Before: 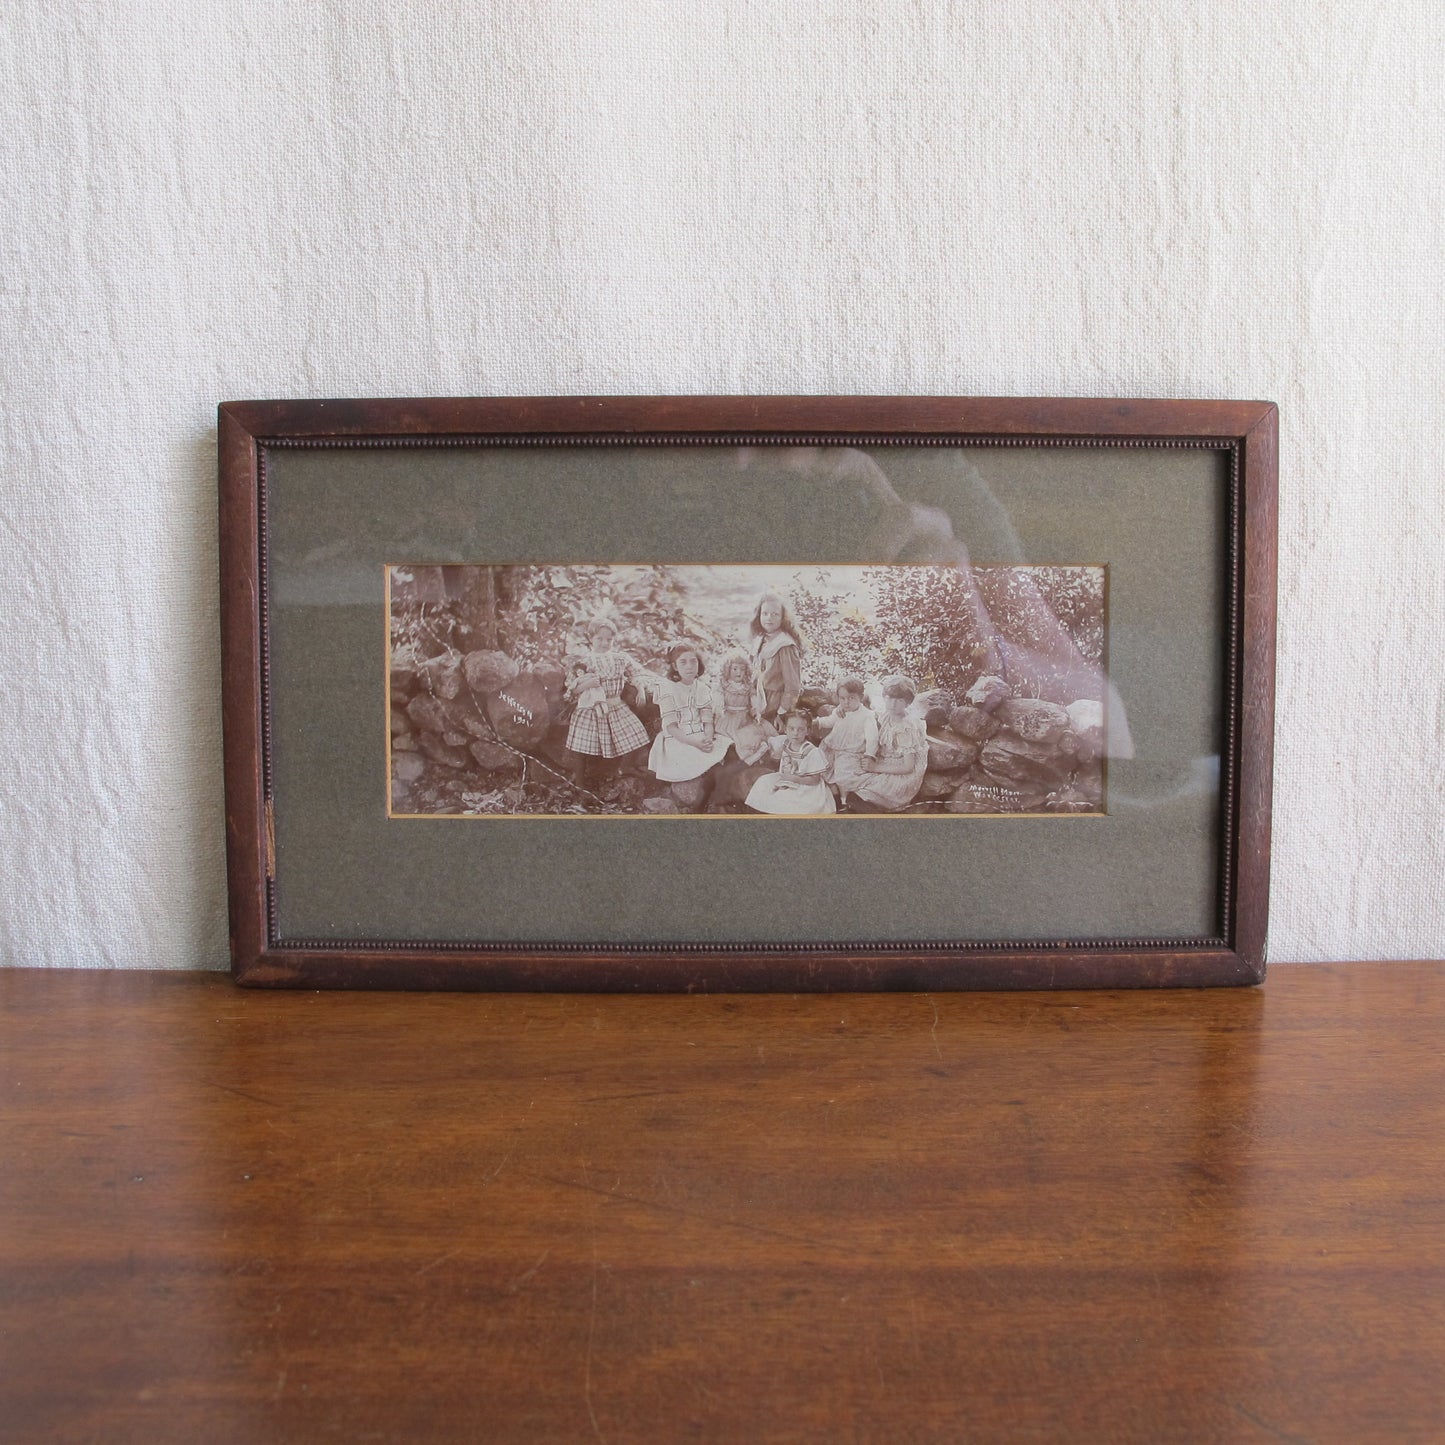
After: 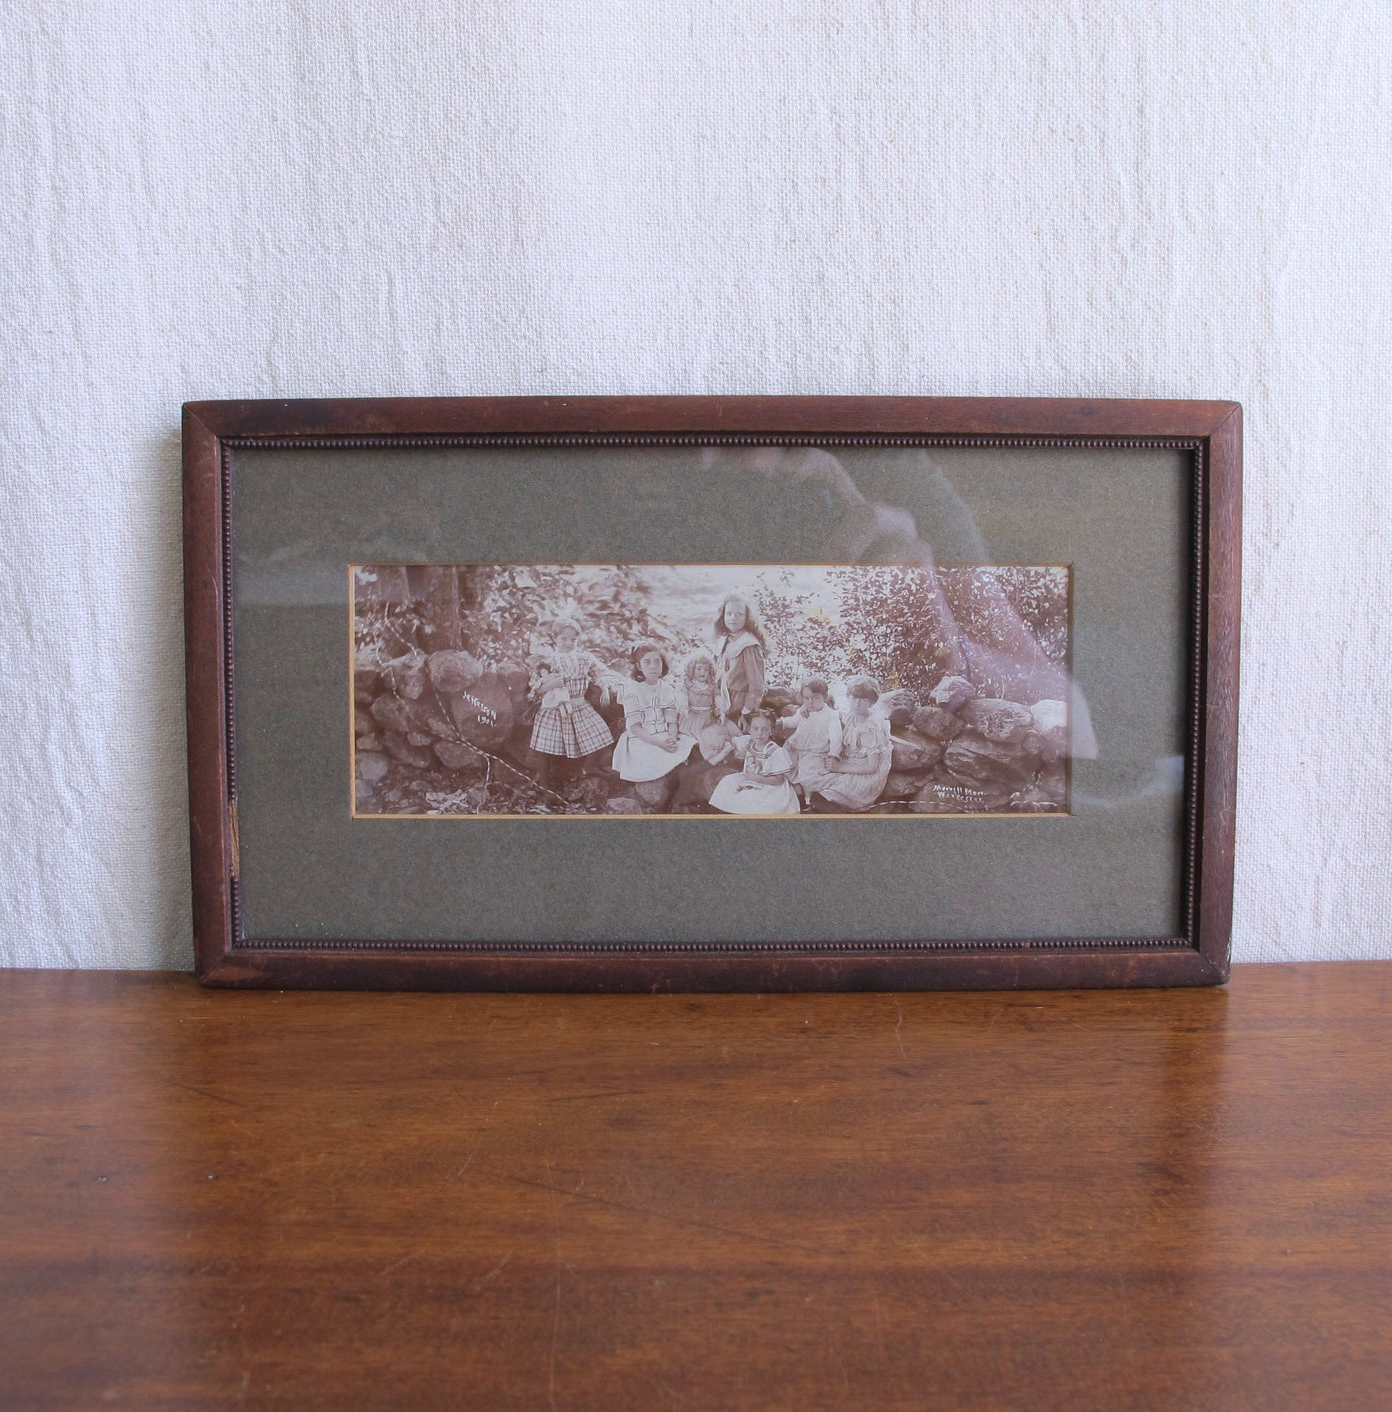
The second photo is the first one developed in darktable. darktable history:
crop and rotate: left 2.536%, right 1.107%, bottom 2.246%
color calibration: illuminant as shot in camera, x 0.358, y 0.373, temperature 4628.91 K
